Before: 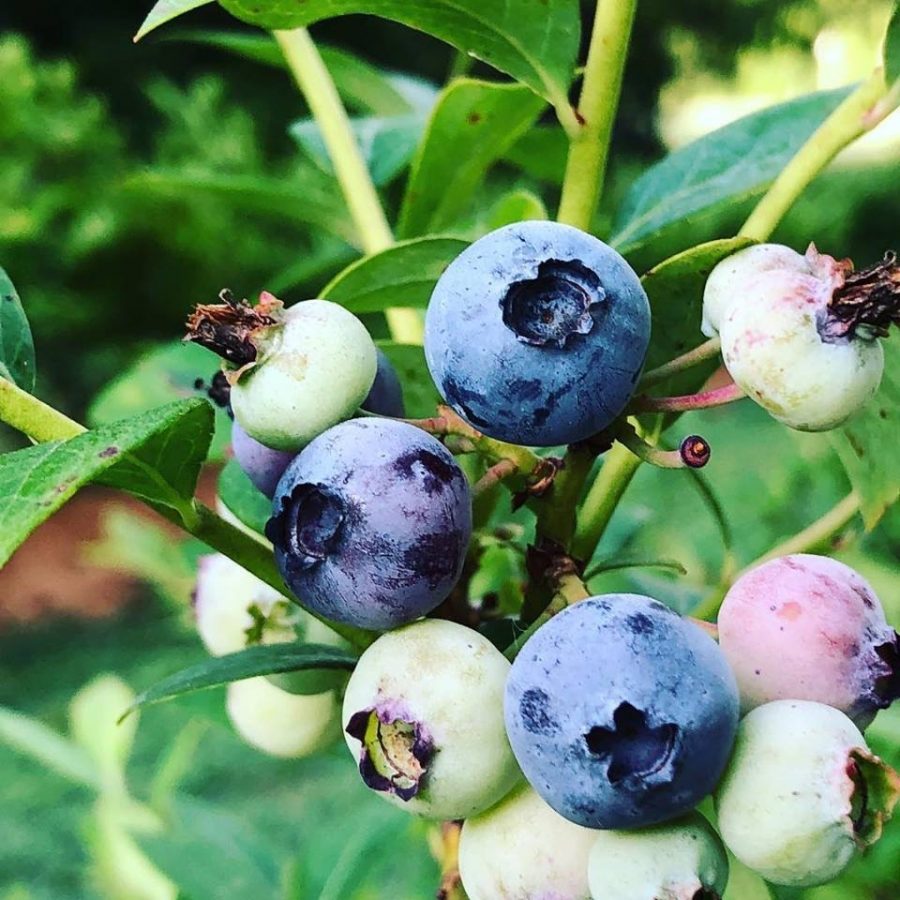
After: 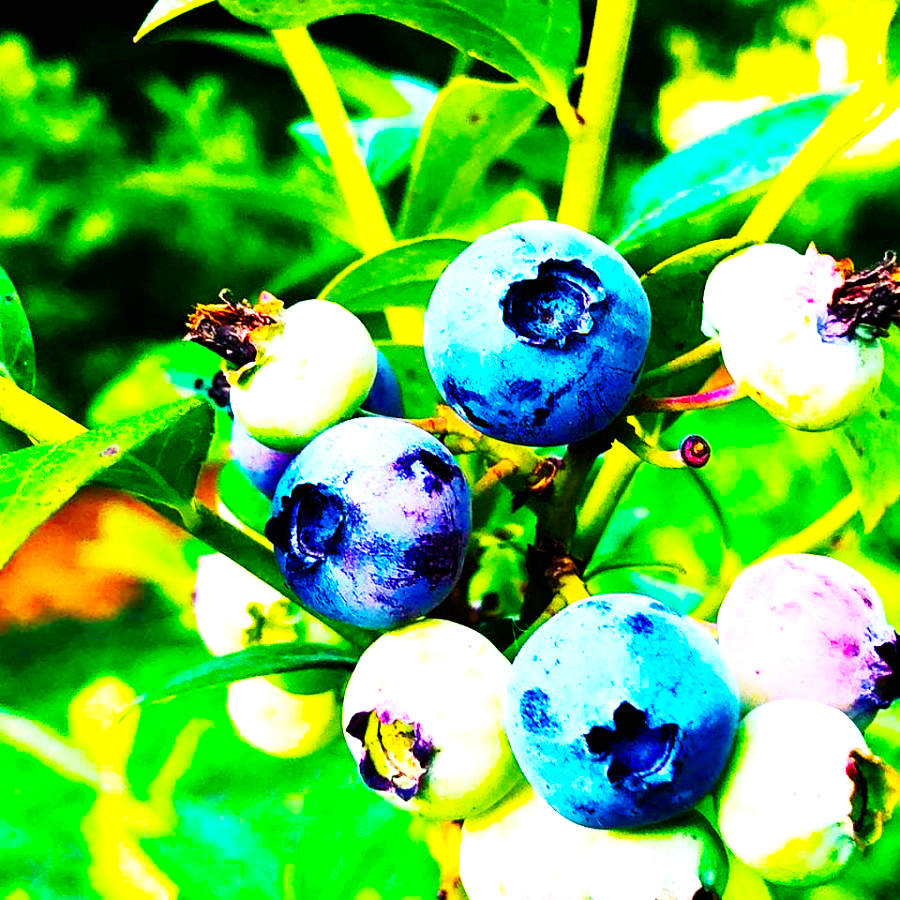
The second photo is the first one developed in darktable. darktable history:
base curve: curves: ch0 [(0, 0) (0.007, 0.004) (0.027, 0.03) (0.046, 0.07) (0.207, 0.54) (0.442, 0.872) (0.673, 0.972) (1, 1)], preserve colors none
exposure: compensate highlight preservation false
color balance rgb: global offset › luminance -0.494%, linear chroma grading › shadows 17.617%, linear chroma grading › highlights 61.625%, linear chroma grading › global chroma 49.733%, perceptual saturation grading › global saturation 29.433%, global vibrance 20.308%
shadows and highlights: shadows -11.49, white point adjustment 4.14, highlights 27.82
